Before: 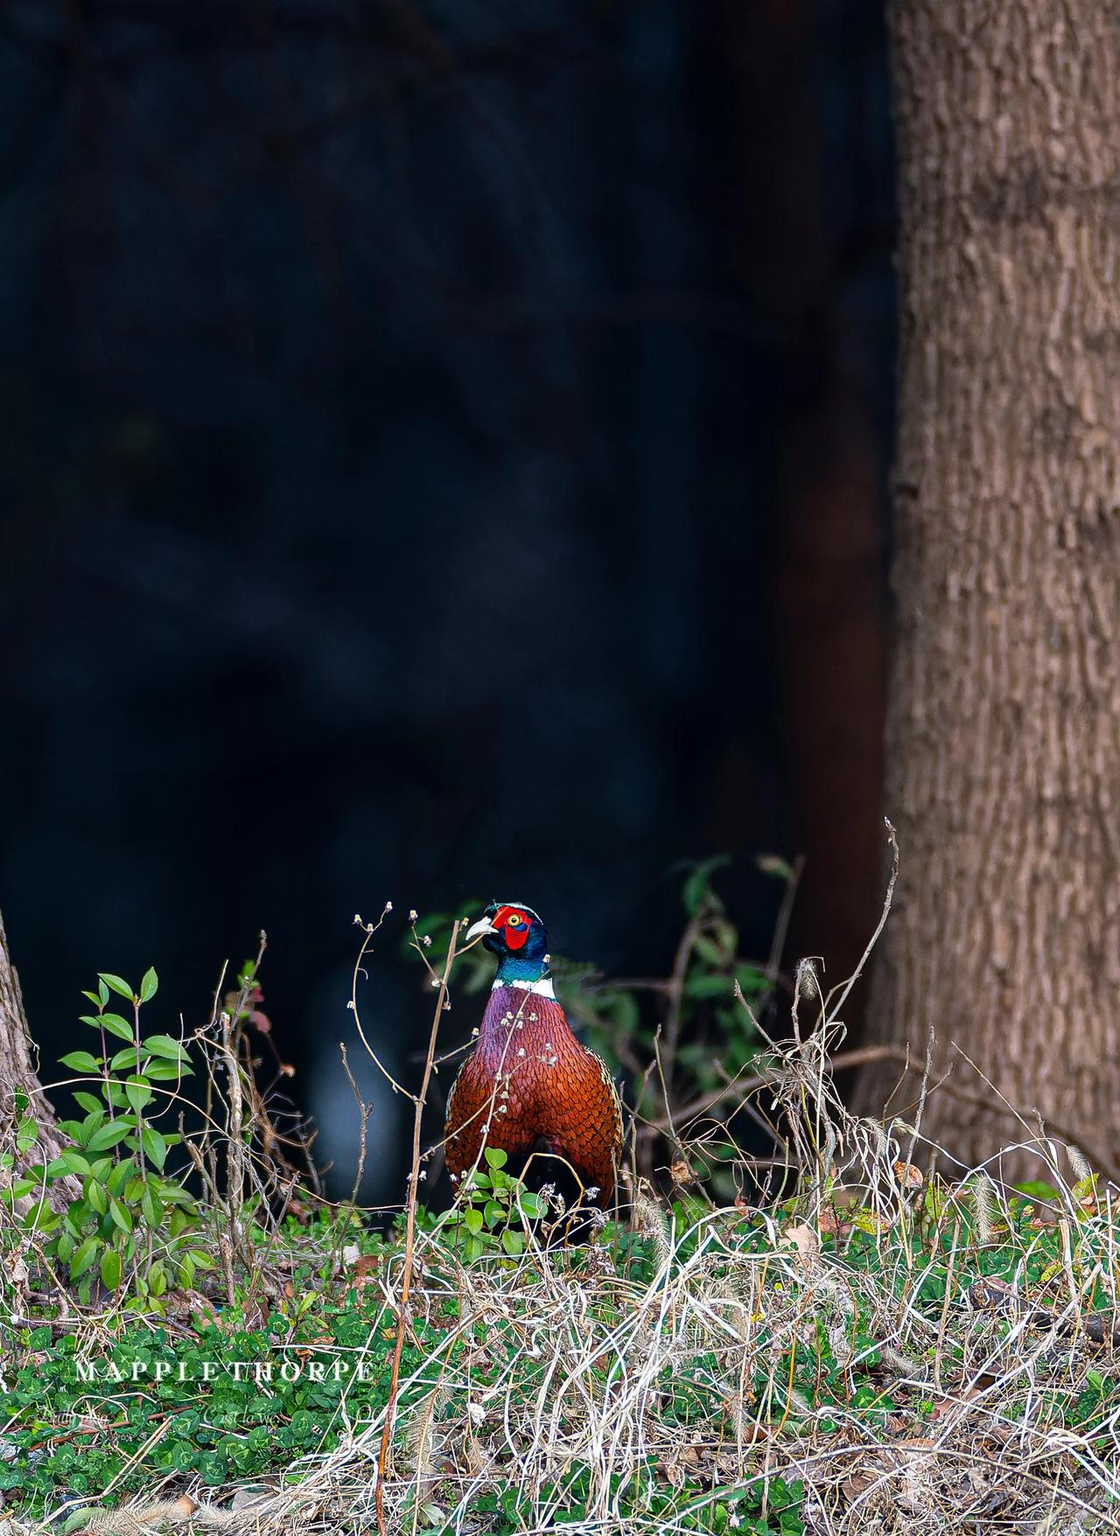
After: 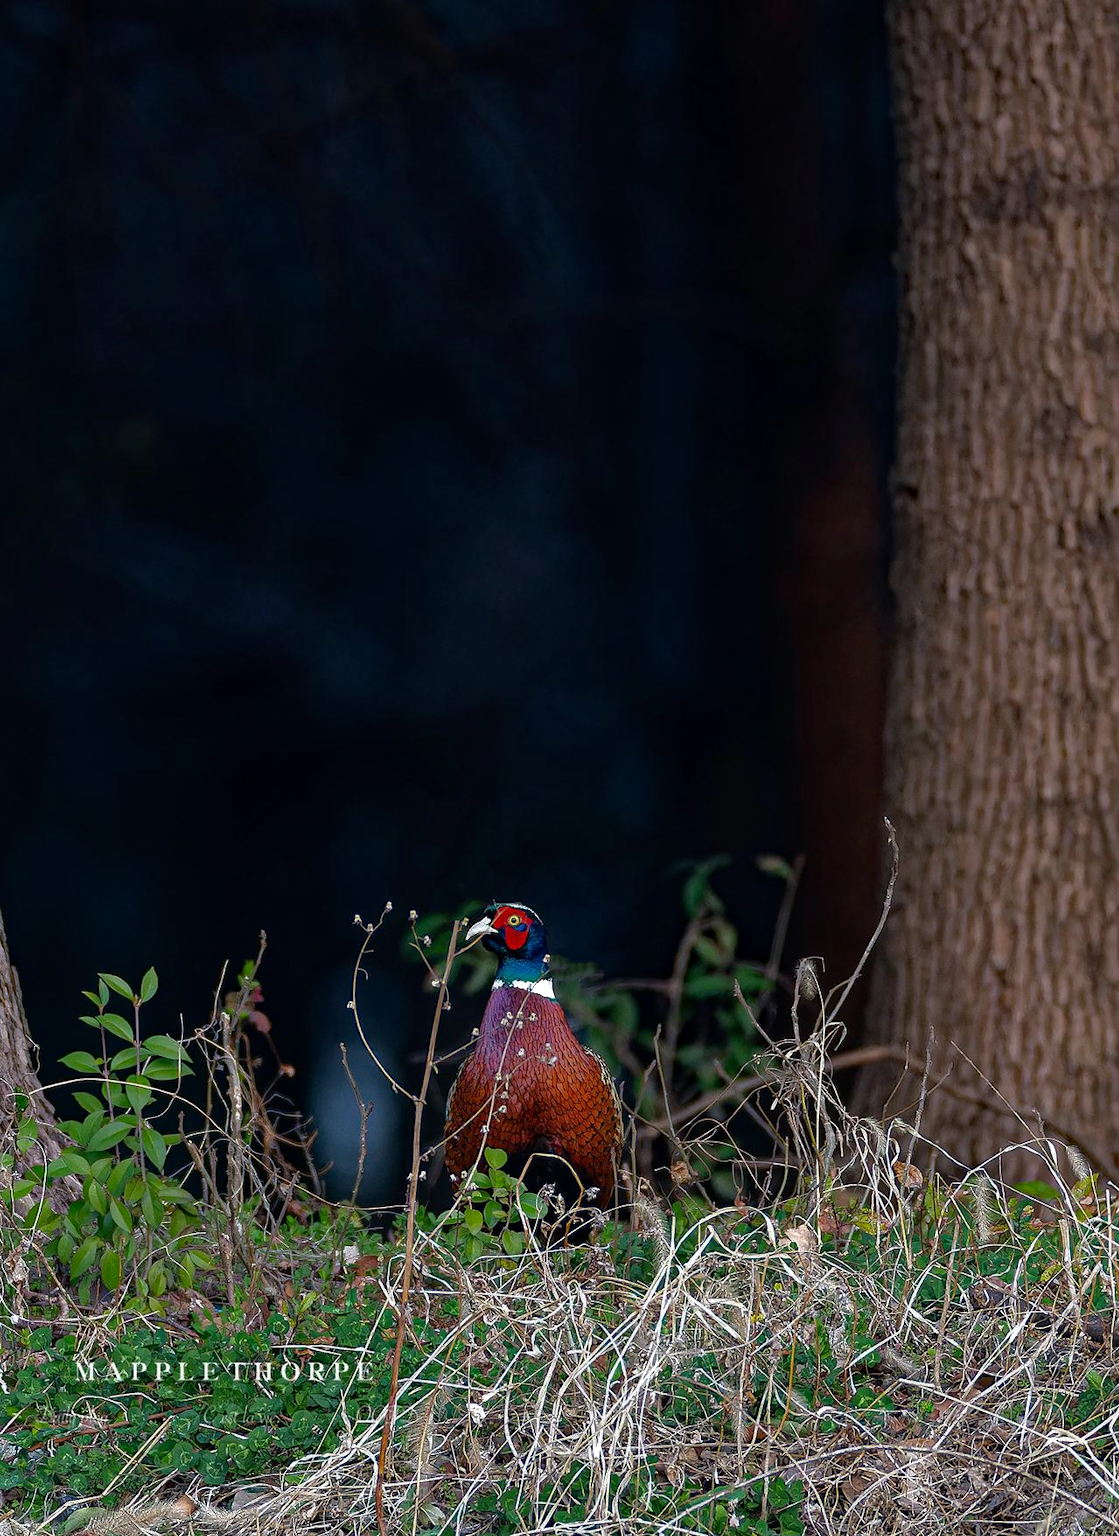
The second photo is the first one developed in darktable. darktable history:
base curve: curves: ch0 [(0, 0) (0.841, 0.609) (1, 1)]
tone equalizer: on, module defaults
haze removal: strength 0.301, distance 0.248, compatibility mode true, adaptive false
